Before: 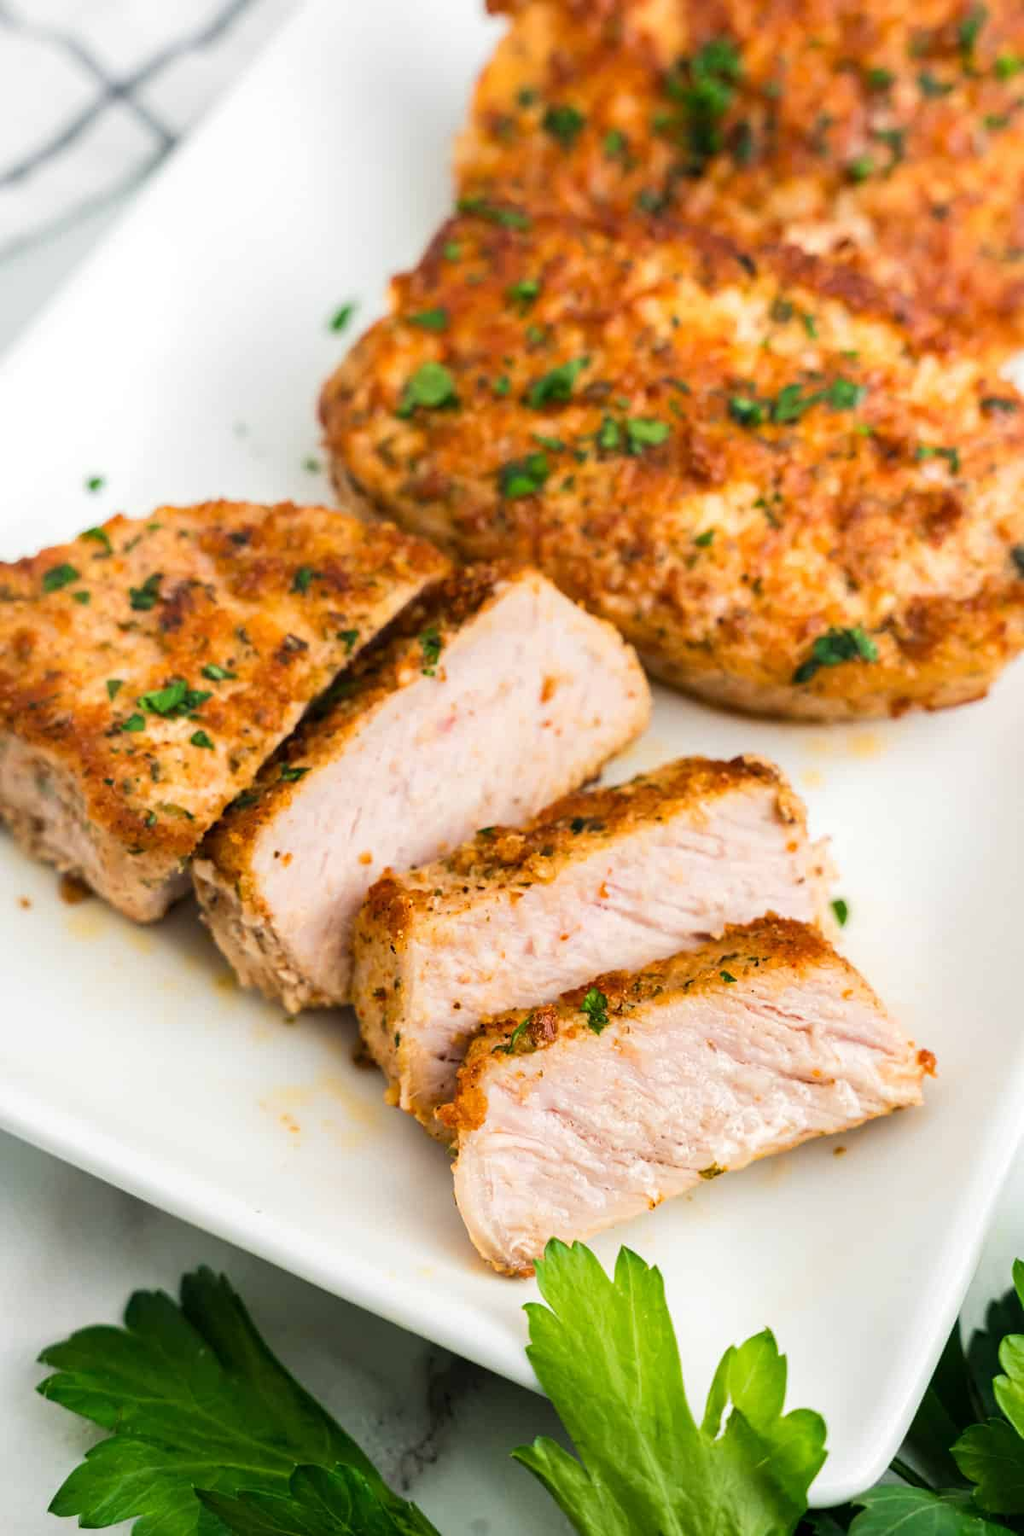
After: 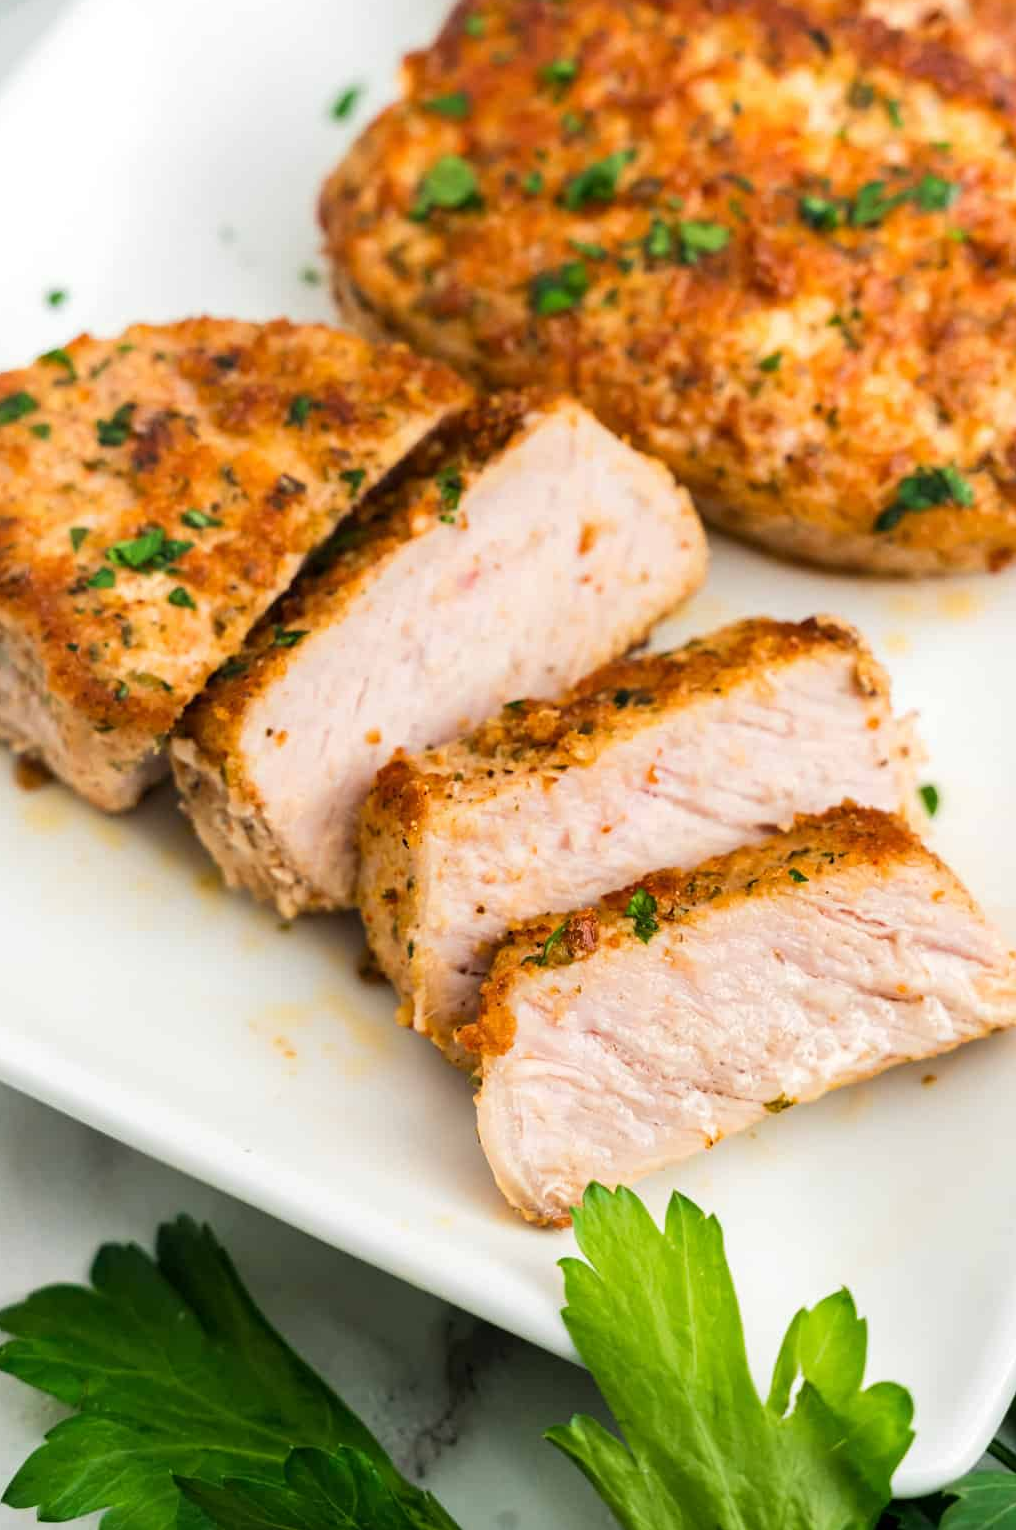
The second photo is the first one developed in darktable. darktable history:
crop and rotate: left 4.657%, top 14.992%, right 10.654%
